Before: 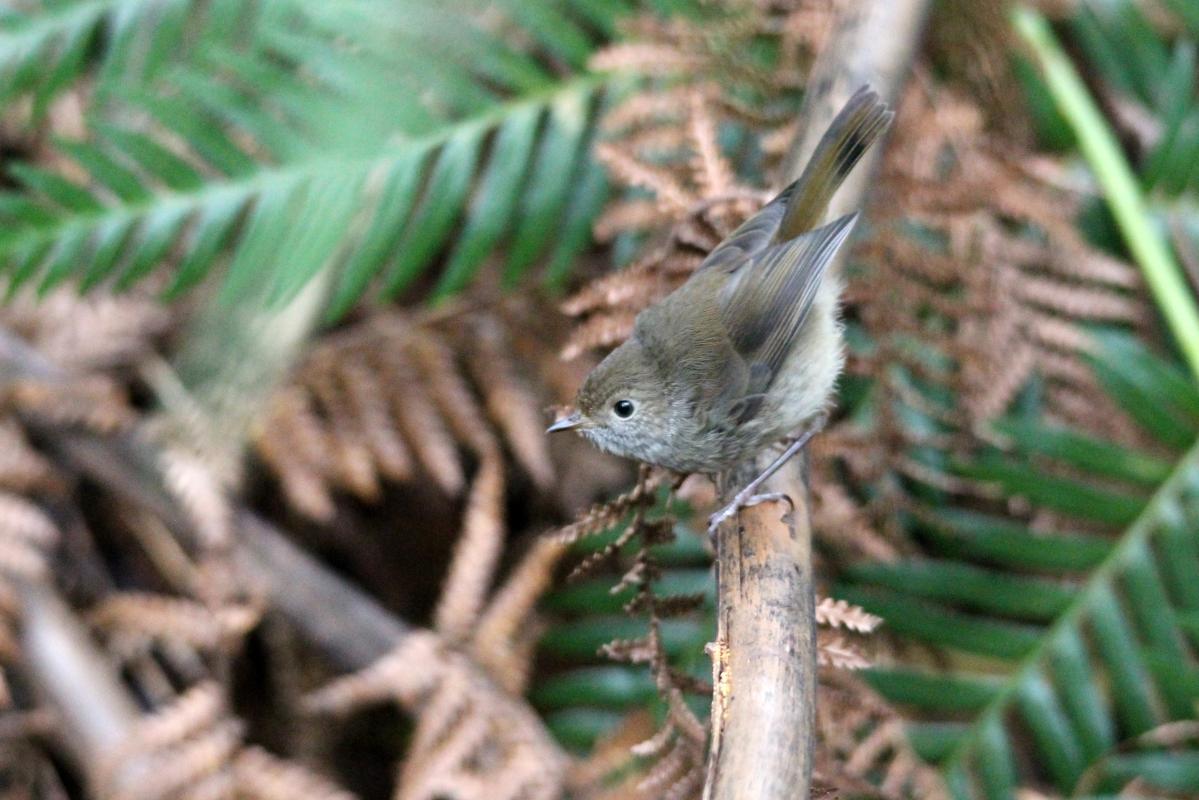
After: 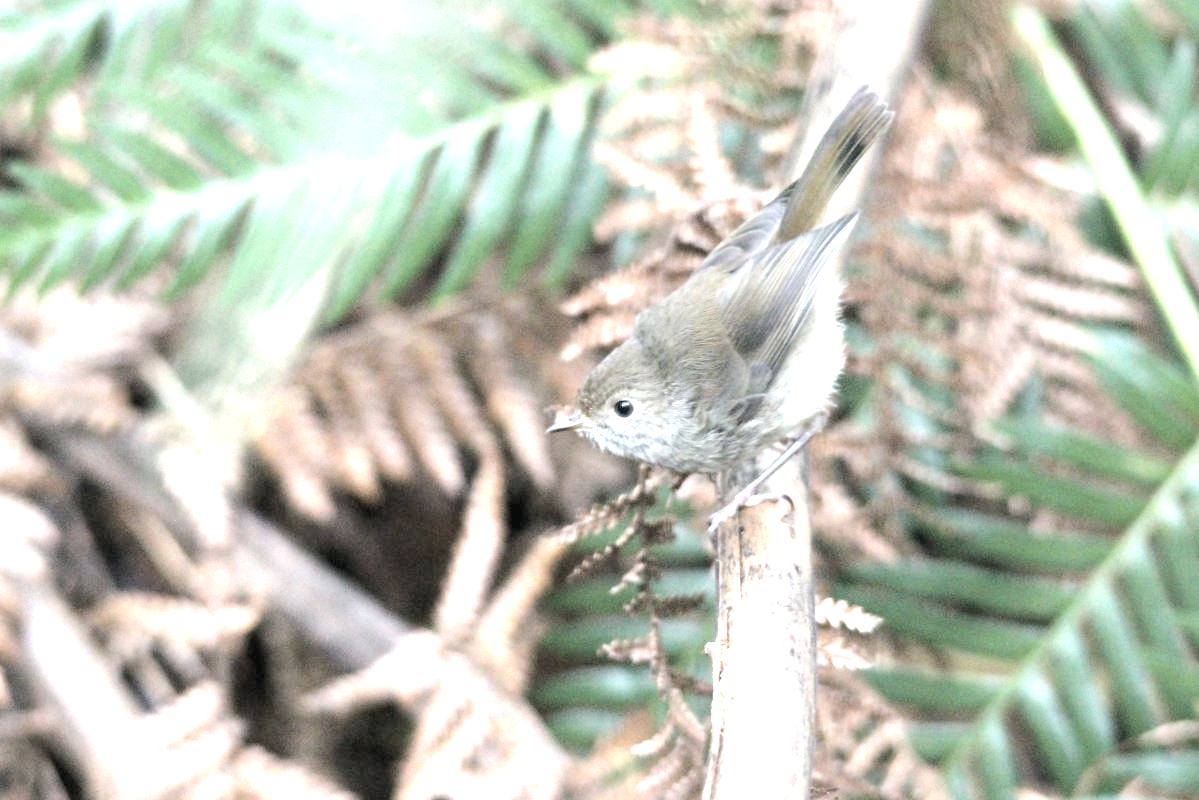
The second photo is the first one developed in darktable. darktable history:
contrast brightness saturation: brightness 0.185, saturation -0.494
color balance rgb: shadows lift › chroma 2.016%, shadows lift › hue 217.9°, perceptual saturation grading › global saturation 0.794%, global vibrance 20%
exposure: black level correction 0, exposure 1.367 EV, compensate exposure bias true, compensate highlight preservation false
